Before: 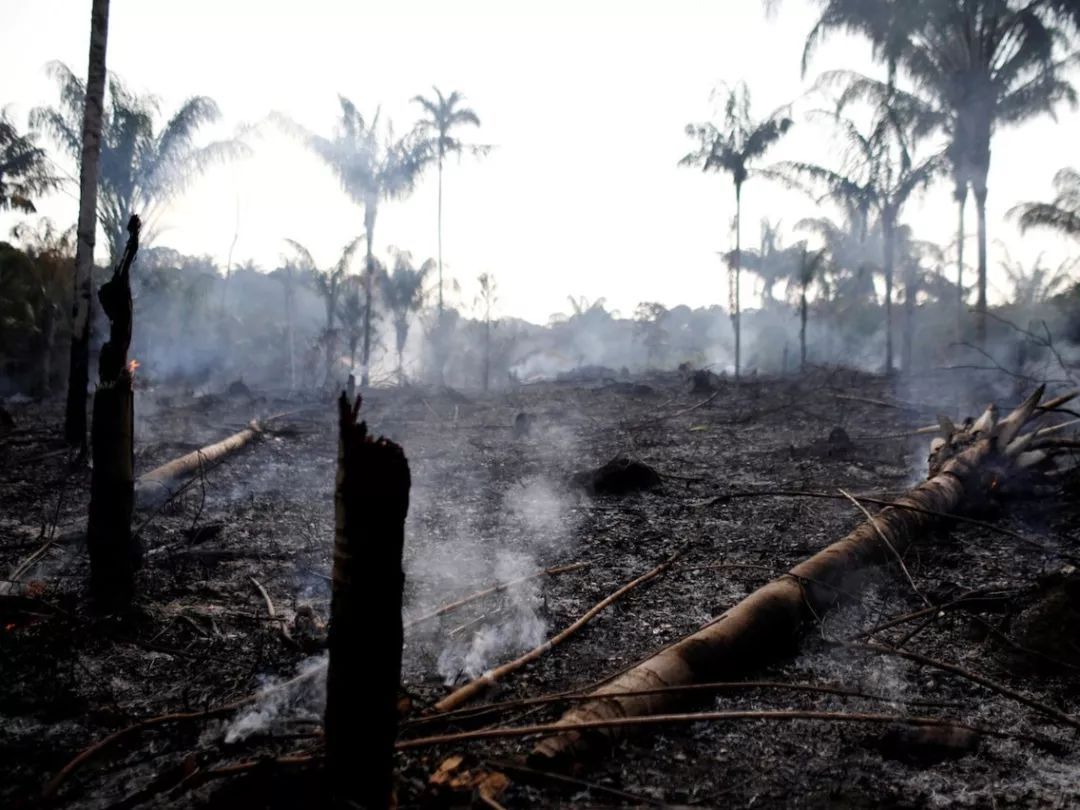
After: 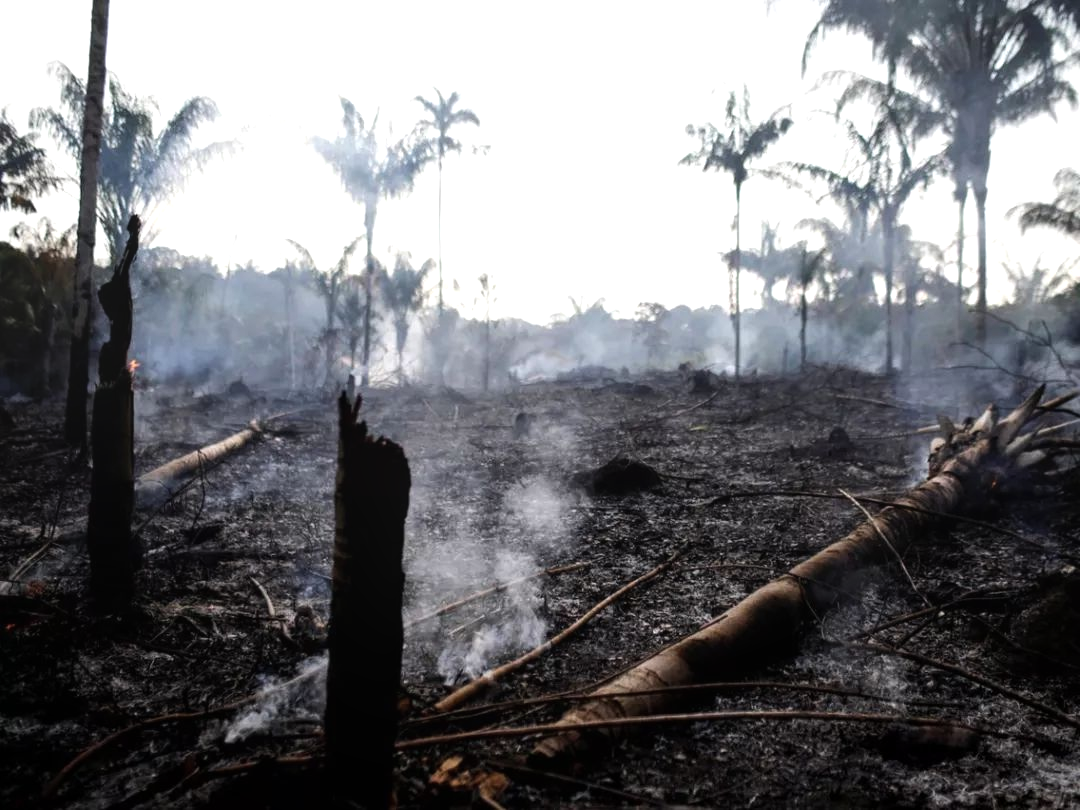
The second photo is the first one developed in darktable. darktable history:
local contrast: detail 110%
tone equalizer: -8 EV -0.417 EV, -7 EV -0.389 EV, -6 EV -0.333 EV, -5 EV -0.222 EV, -3 EV 0.222 EV, -2 EV 0.333 EV, -1 EV 0.389 EV, +0 EV 0.417 EV, edges refinement/feathering 500, mask exposure compensation -1.57 EV, preserve details no
